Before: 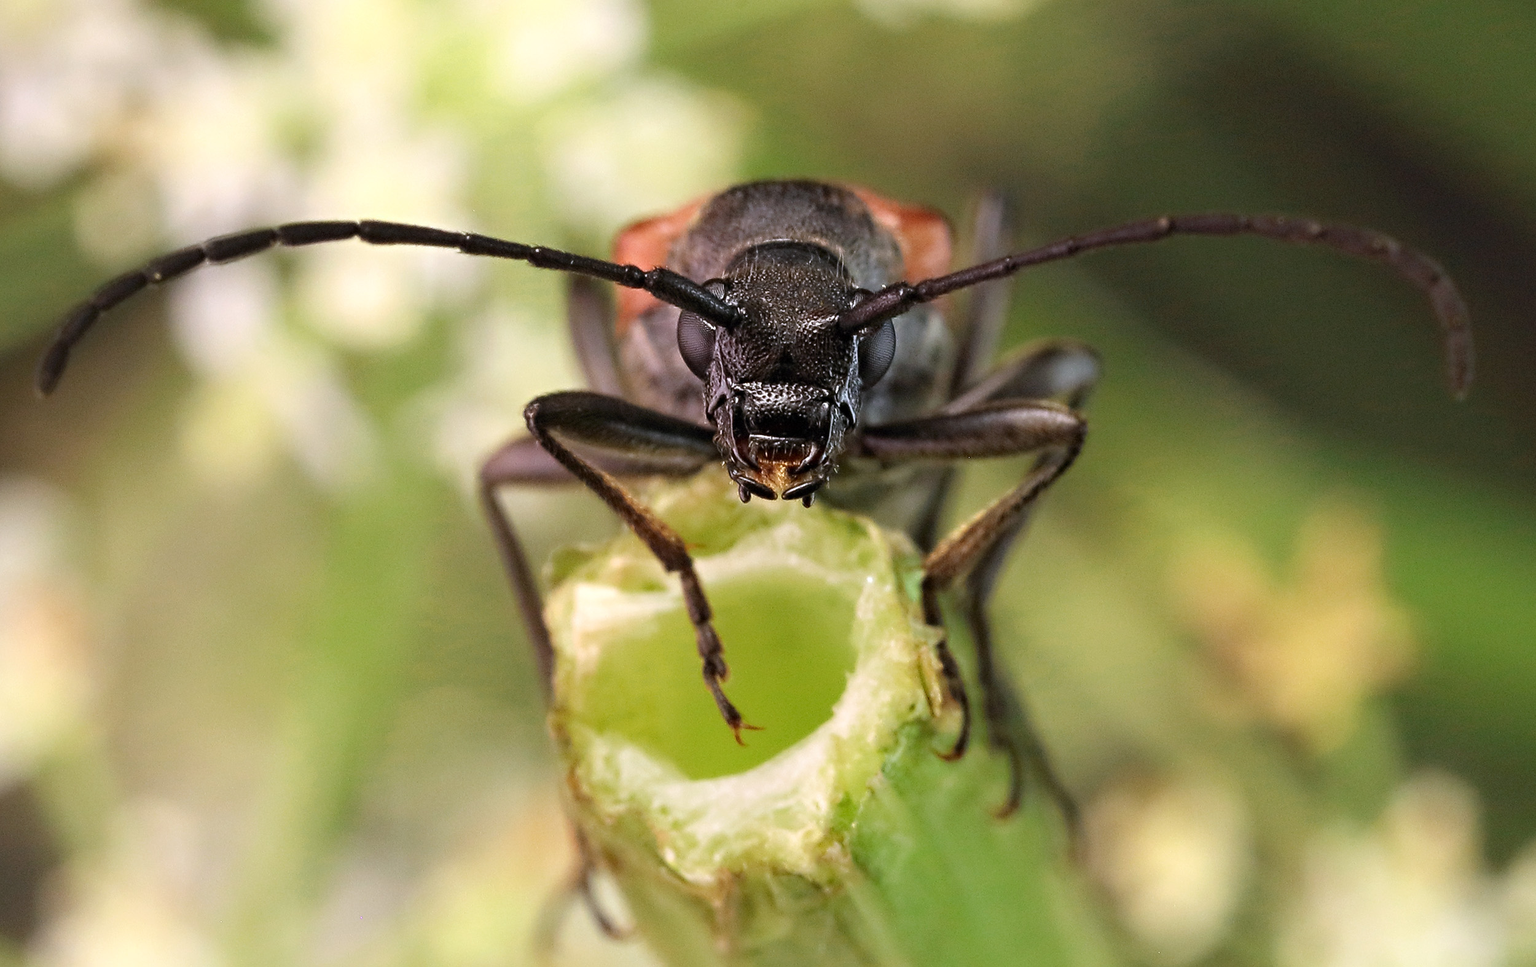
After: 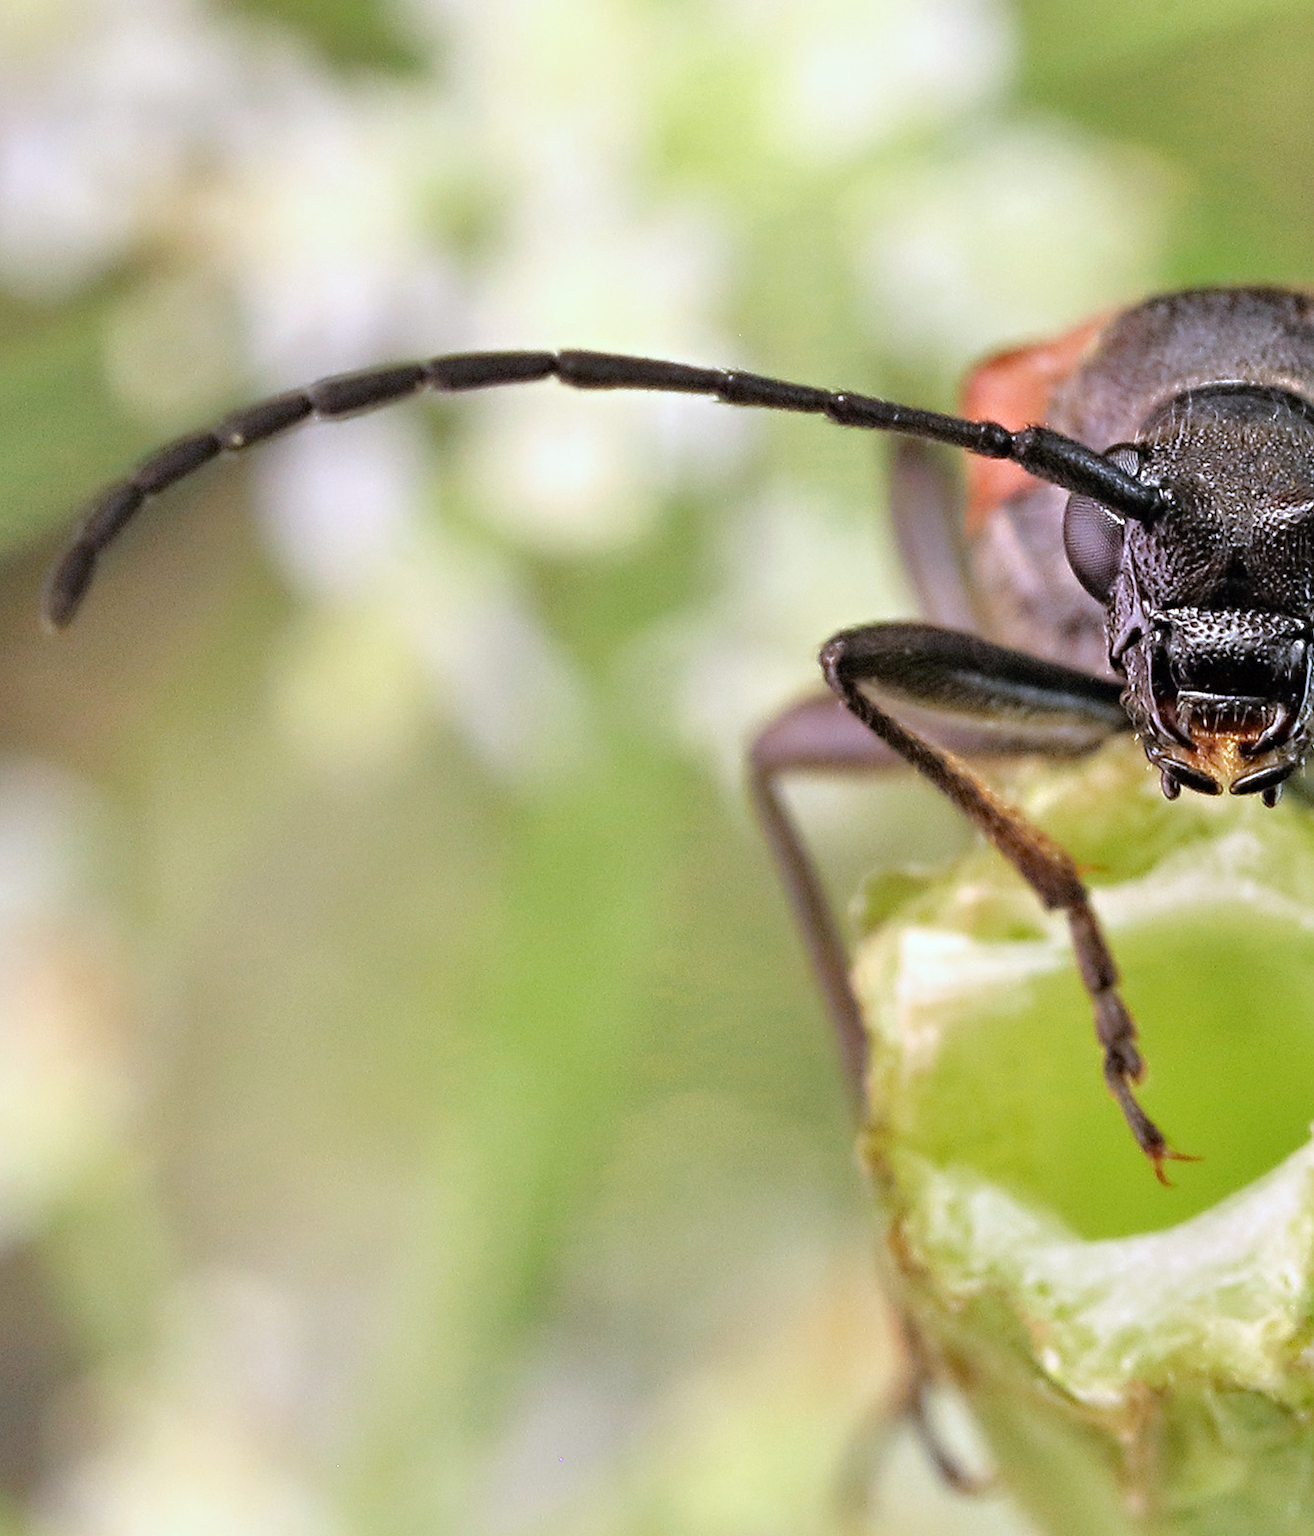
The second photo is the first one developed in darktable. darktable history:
crop: left 0.587%, right 45.588%, bottom 0.086%
exposure: exposure -0.072 EV, compensate highlight preservation false
white balance: red 0.954, blue 1.079
tone equalizer: -7 EV 0.15 EV, -6 EV 0.6 EV, -5 EV 1.15 EV, -4 EV 1.33 EV, -3 EV 1.15 EV, -2 EV 0.6 EV, -1 EV 0.15 EV, mask exposure compensation -0.5 EV
